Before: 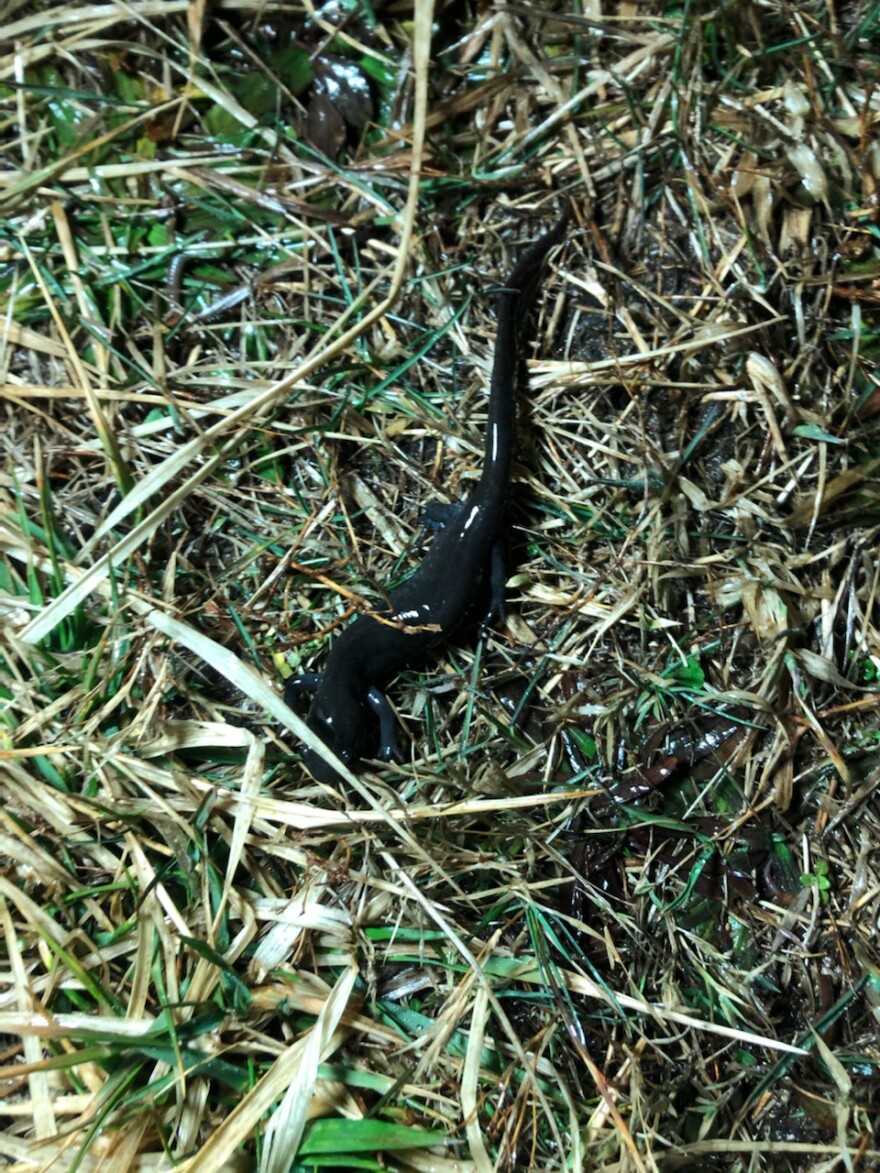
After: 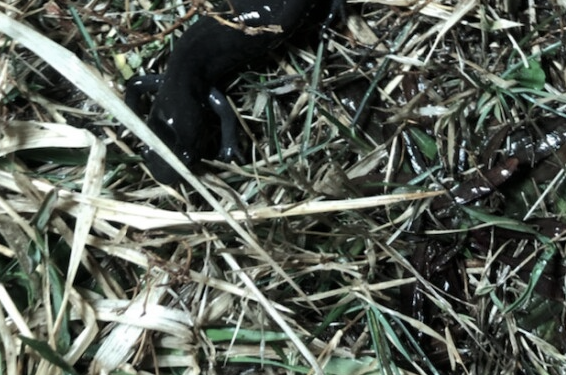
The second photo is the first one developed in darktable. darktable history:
crop: left 18.091%, top 51.13%, right 17.525%, bottom 16.85%
color balance rgb: linear chroma grading › global chroma -16.06%, perceptual saturation grading › global saturation -32.85%, global vibrance -23.56%
